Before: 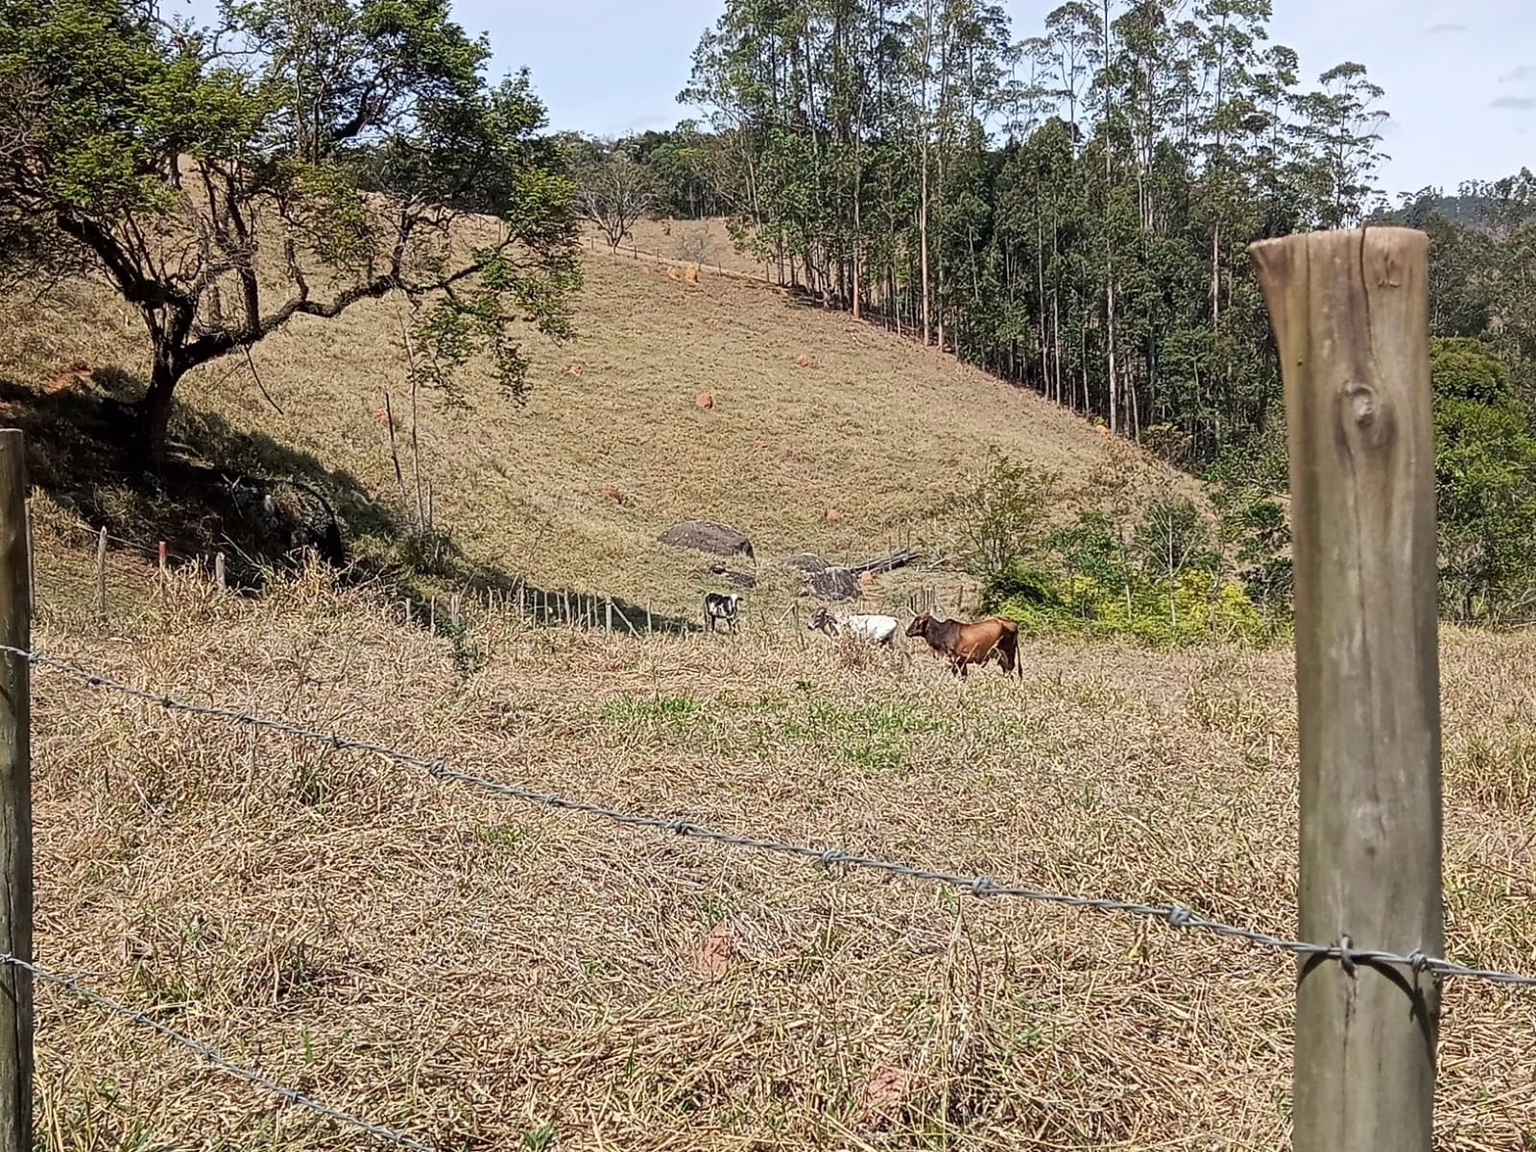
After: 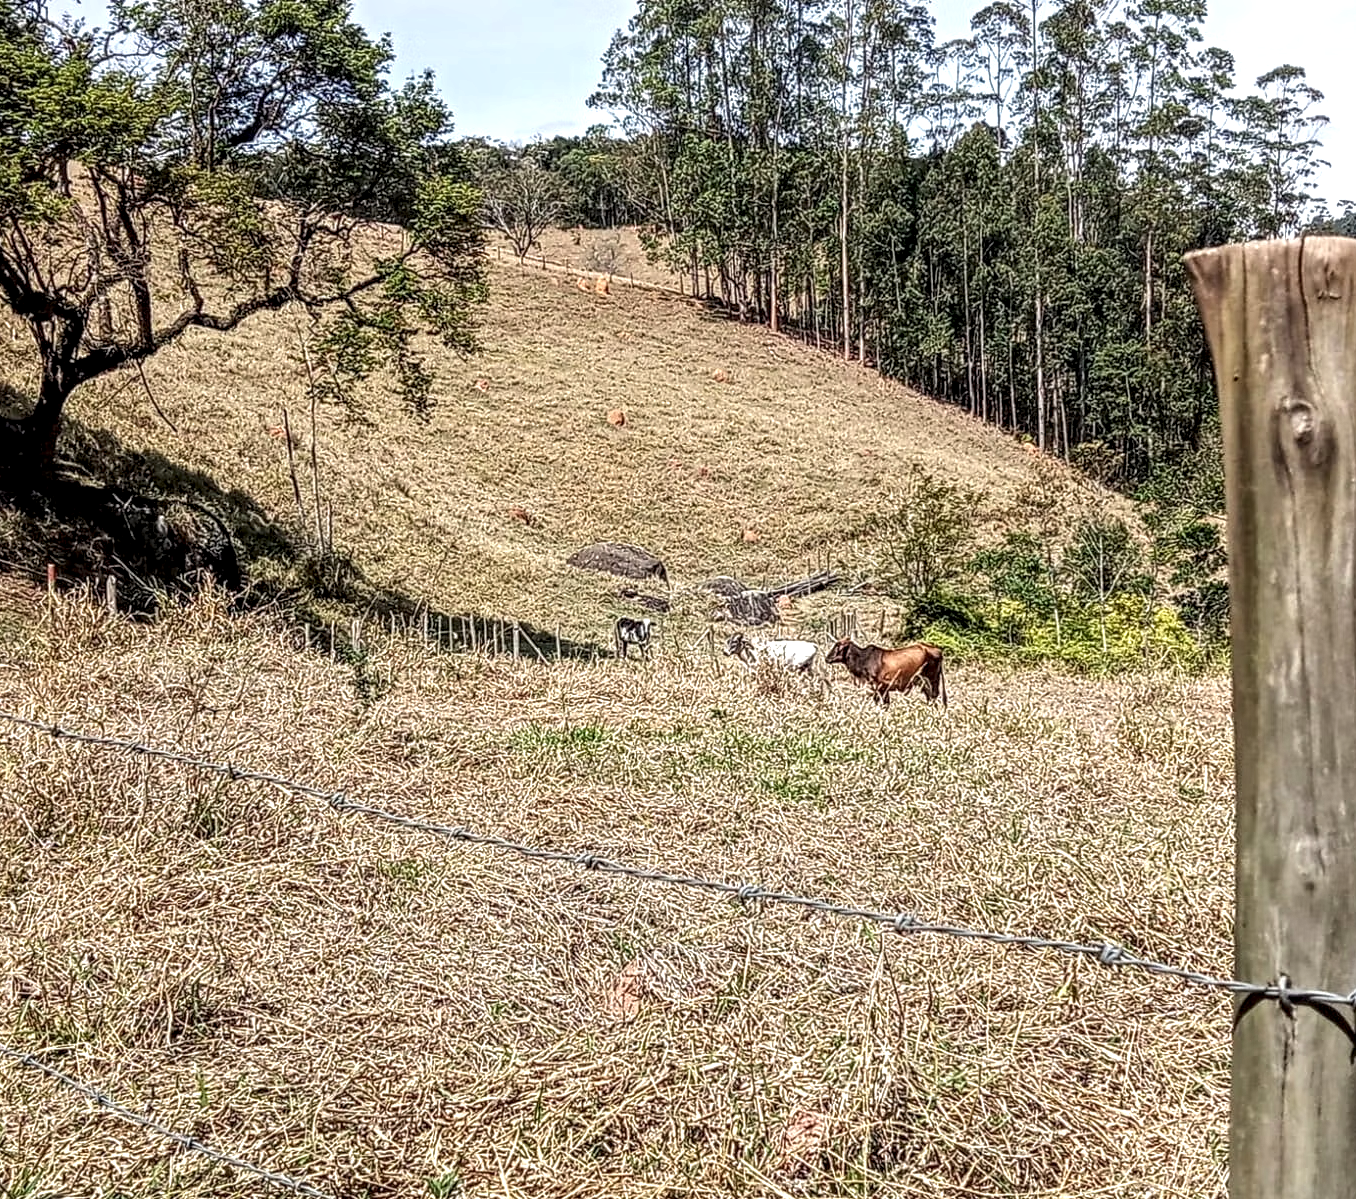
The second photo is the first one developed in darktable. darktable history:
local contrast: highlights 4%, shadows 5%, detail 182%
exposure: exposure 0.296 EV, compensate exposure bias true, compensate highlight preservation false
crop: left 7.434%, right 7.807%
